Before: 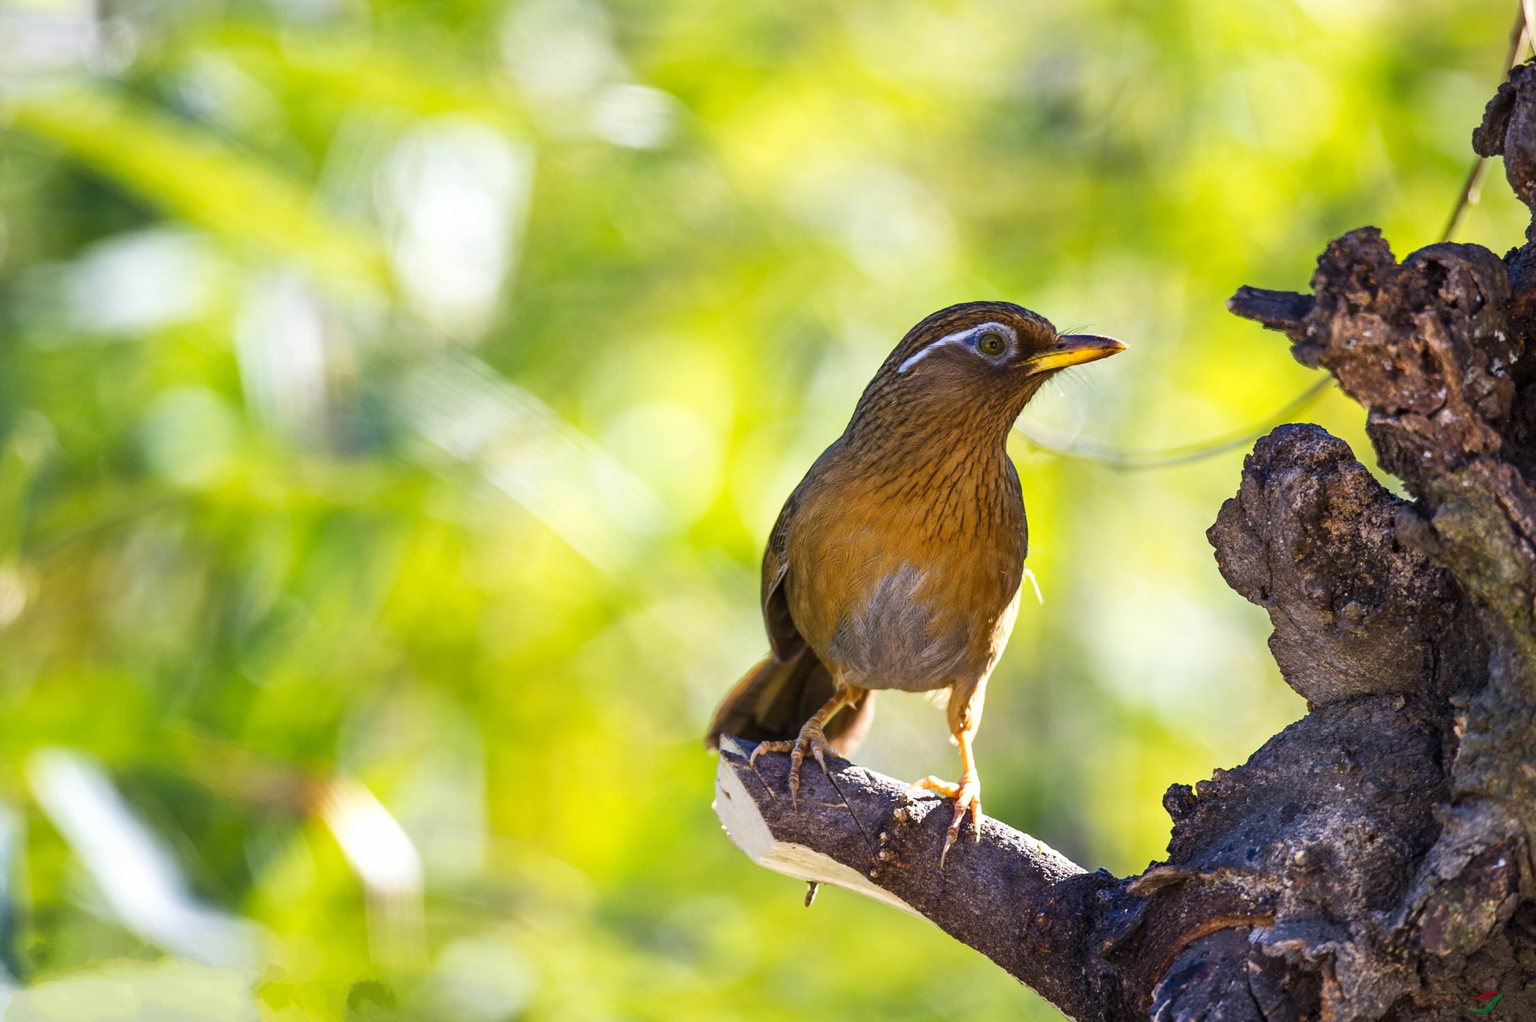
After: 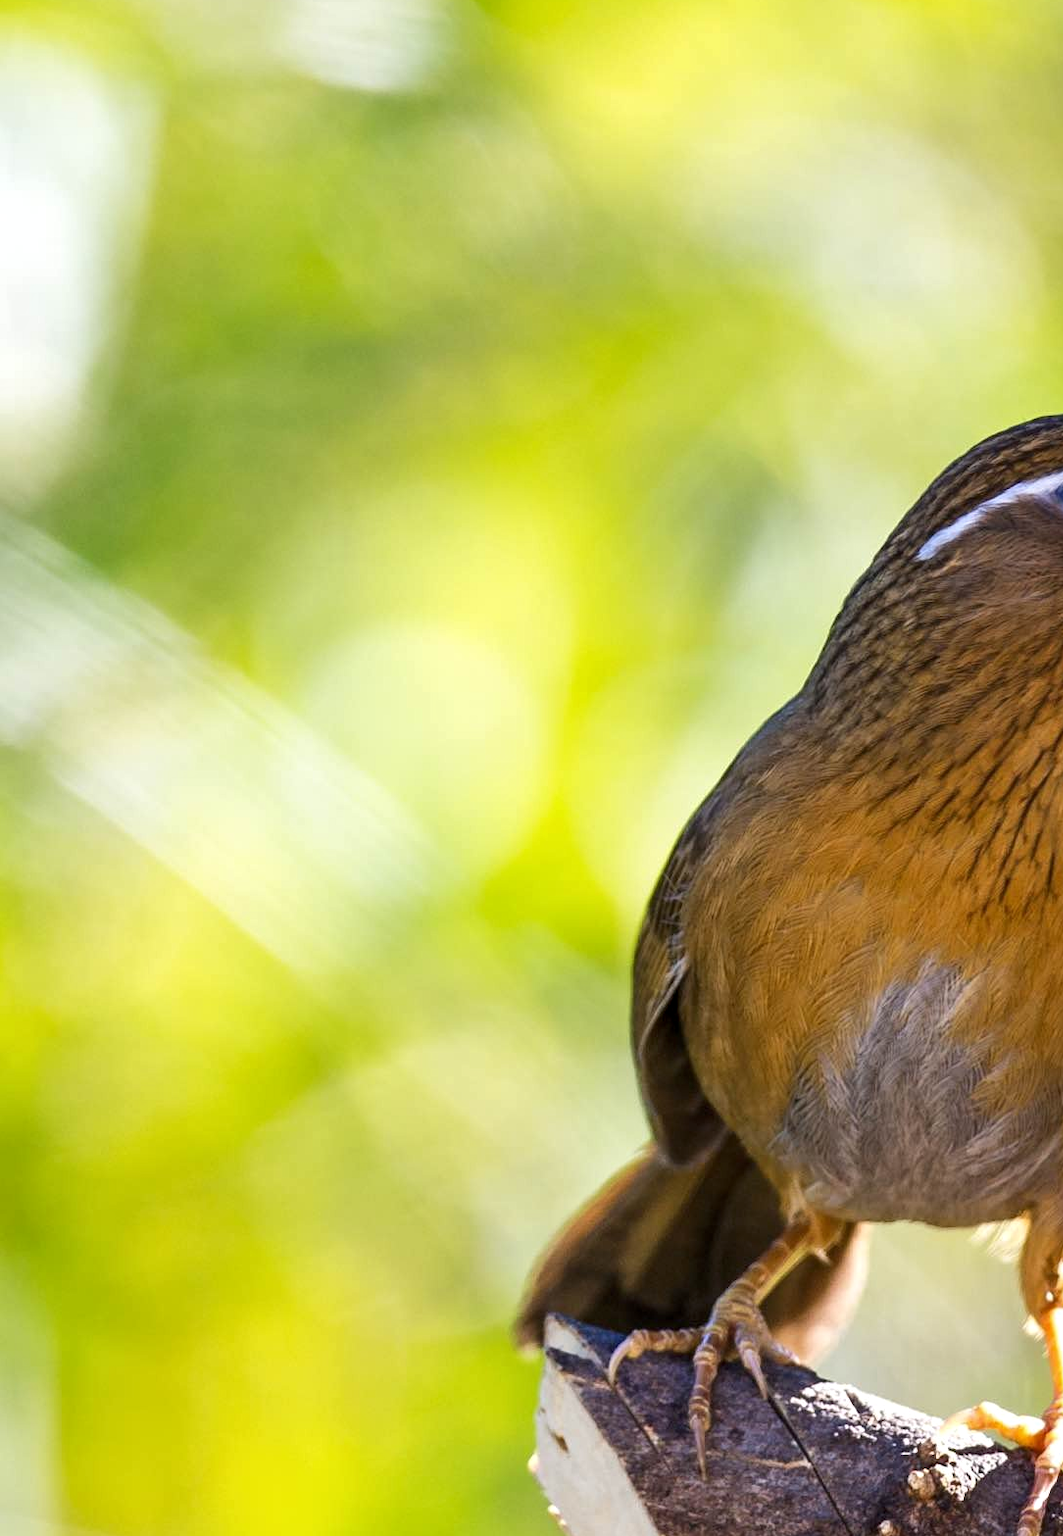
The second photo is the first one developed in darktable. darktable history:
contrast equalizer: octaves 7, y [[0.545, 0.572, 0.59, 0.59, 0.571, 0.545], [0.5 ×6], [0.5 ×6], [0 ×6], [0 ×6]], mix 0.298
tone equalizer: edges refinement/feathering 500, mask exposure compensation -1.57 EV, preserve details no
crop and rotate: left 29.88%, top 10.201%, right 36.942%, bottom 17.773%
